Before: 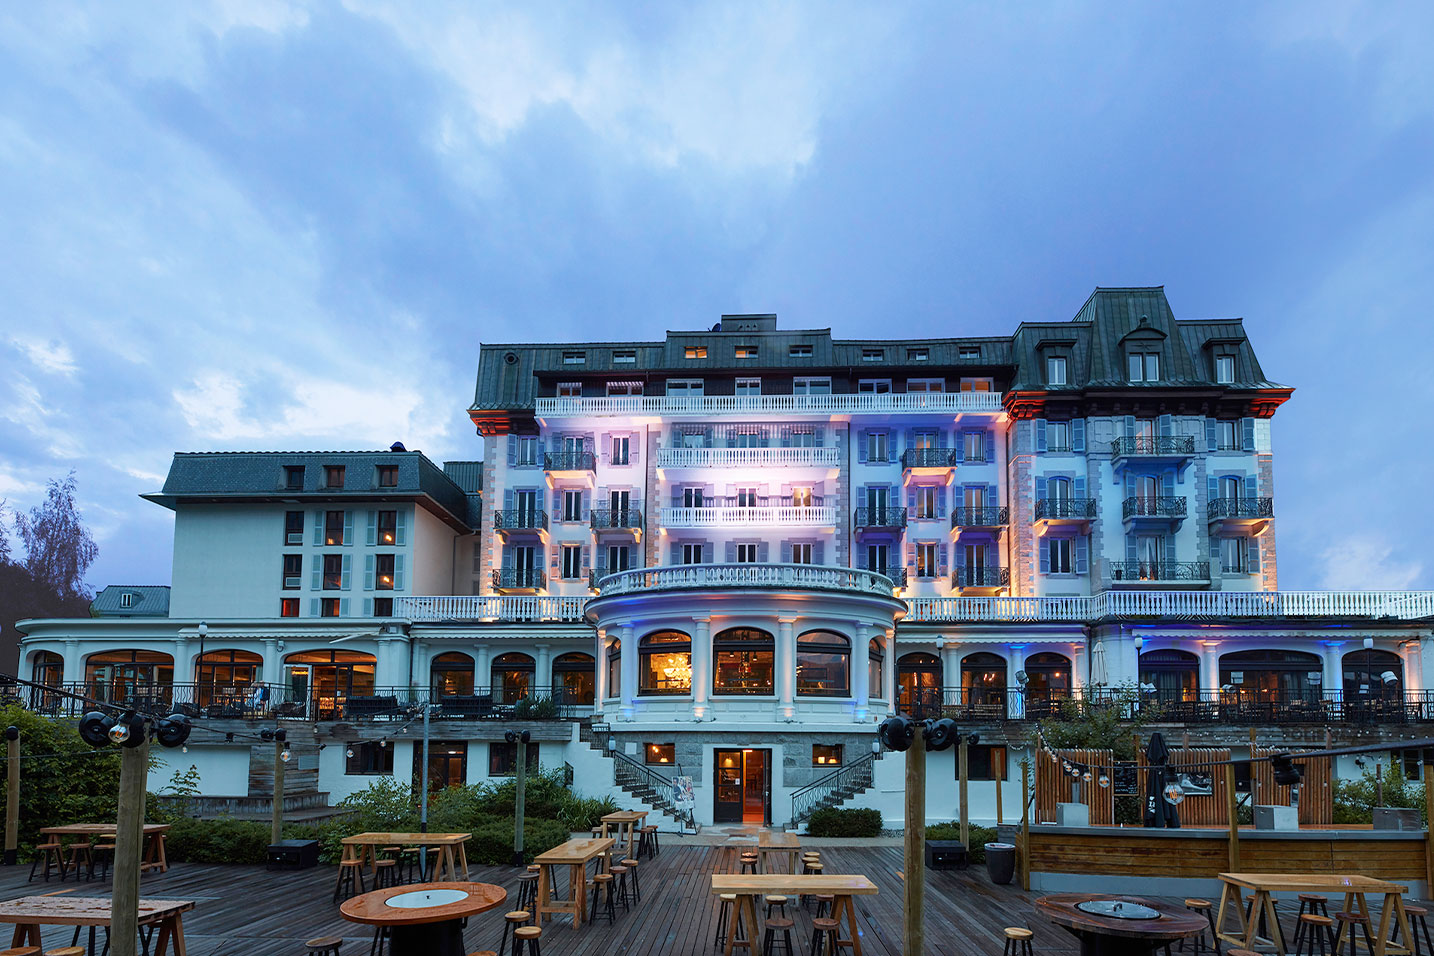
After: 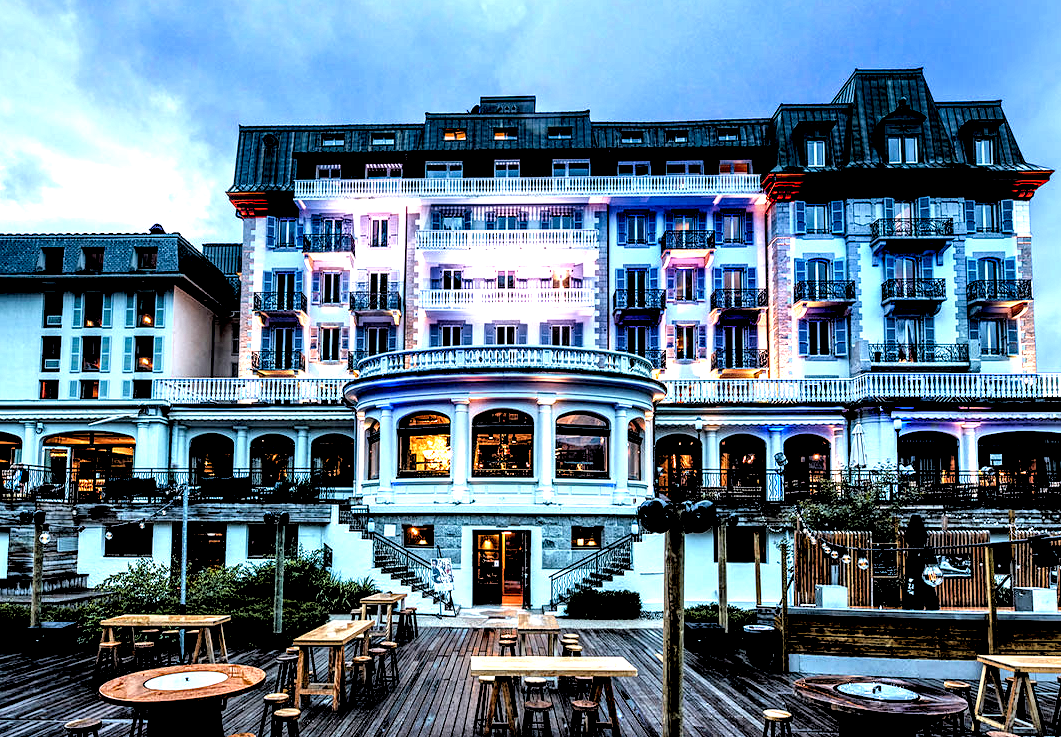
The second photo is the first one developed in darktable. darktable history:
color balance rgb: perceptual saturation grading › global saturation 20%, perceptual saturation grading › highlights -25%, perceptual saturation grading › shadows 25%
exposure: compensate highlight preservation false
white balance: red 1.004, blue 1.024
sharpen: radius 5.325, amount 0.312, threshold 26.433
contrast brightness saturation: brightness 0.09, saturation 0.19
local contrast: highlights 115%, shadows 42%, detail 293%
crop: left 16.871%, top 22.857%, right 9.116%
rgb levels: levels [[0.029, 0.461, 0.922], [0, 0.5, 1], [0, 0.5, 1]]
